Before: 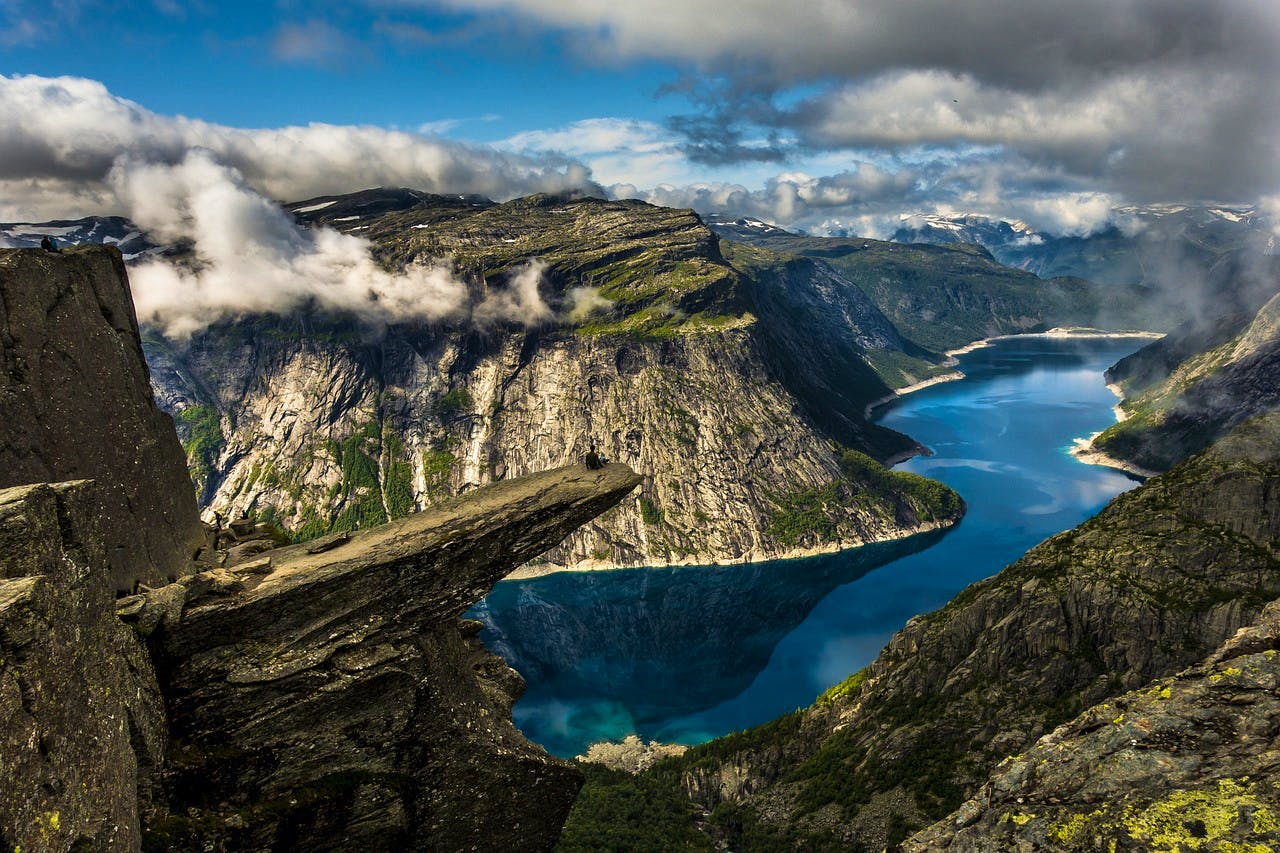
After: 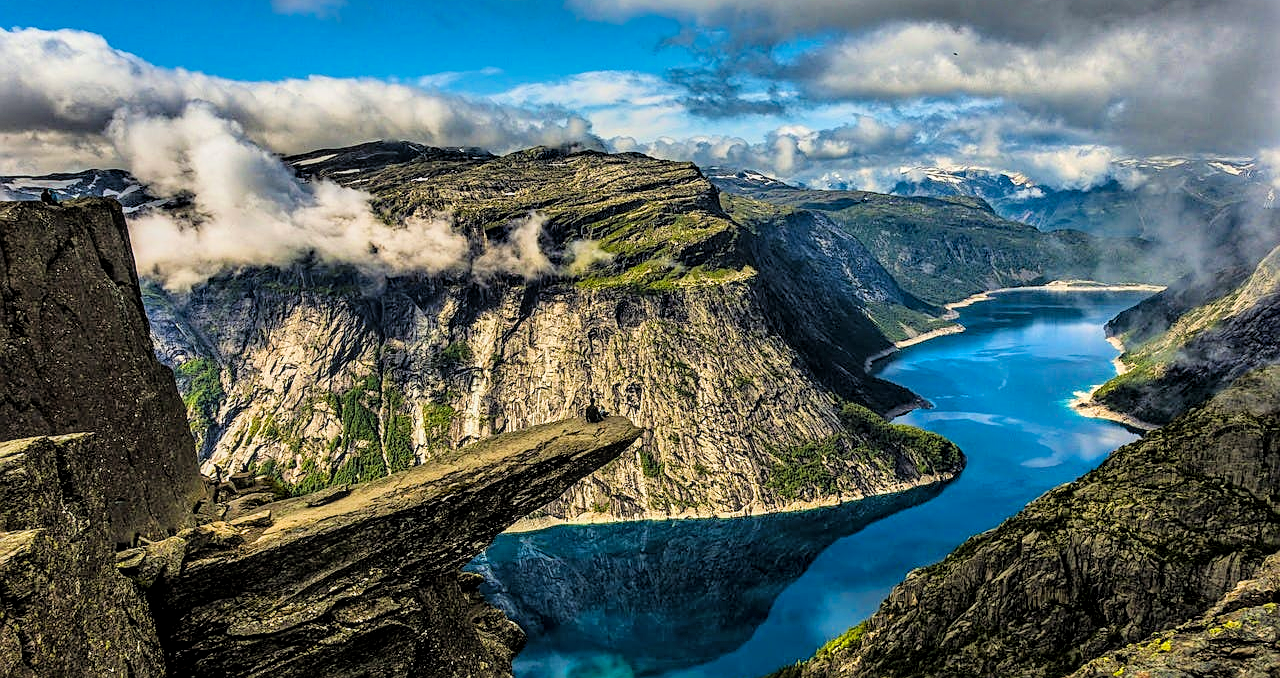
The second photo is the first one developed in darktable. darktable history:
color correction: highlights b* 0.026, saturation 1.14
exposure: black level correction -0.005, exposure 0.629 EV, compensate exposure bias true, compensate highlight preservation false
filmic rgb: black relative exposure -4.84 EV, white relative exposure 4.04 EV, threshold 2.96 EV, hardness 2.79, color science v6 (2022), enable highlight reconstruction true
local contrast: on, module defaults
crop and rotate: top 5.657%, bottom 14.818%
sharpen: on, module defaults
haze removal: adaptive false
